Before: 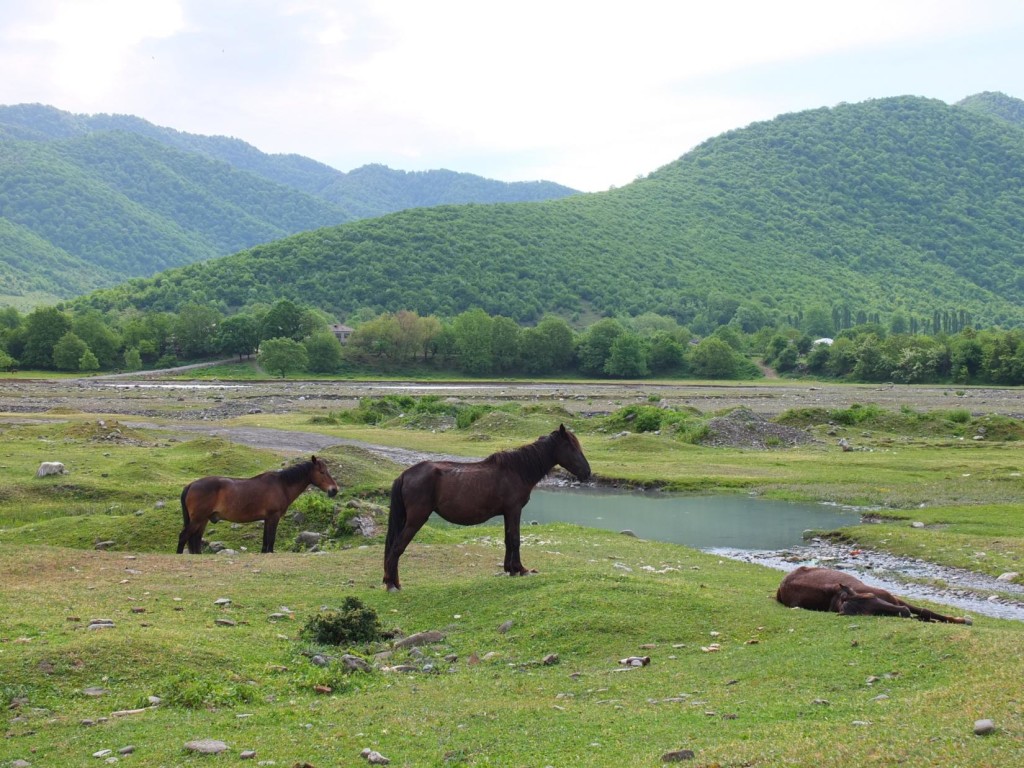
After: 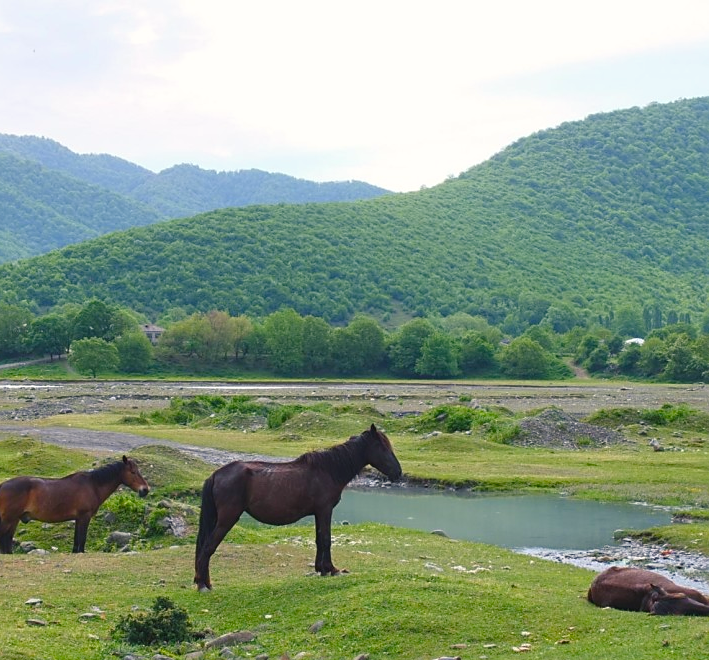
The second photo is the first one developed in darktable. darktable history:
white balance: red 0.974, blue 1.044
crop: left 18.479%, right 12.2%, bottom 13.971%
color balance rgb: shadows lift › chroma 2%, shadows lift › hue 219.6°, power › hue 313.2°, highlights gain › chroma 3%, highlights gain › hue 75.6°, global offset › luminance 0.5%, perceptual saturation grading › global saturation 15.33%, perceptual saturation grading › highlights -19.33%, perceptual saturation grading › shadows 20%, global vibrance 20%
sharpen: radius 1.864, amount 0.398, threshold 1.271
